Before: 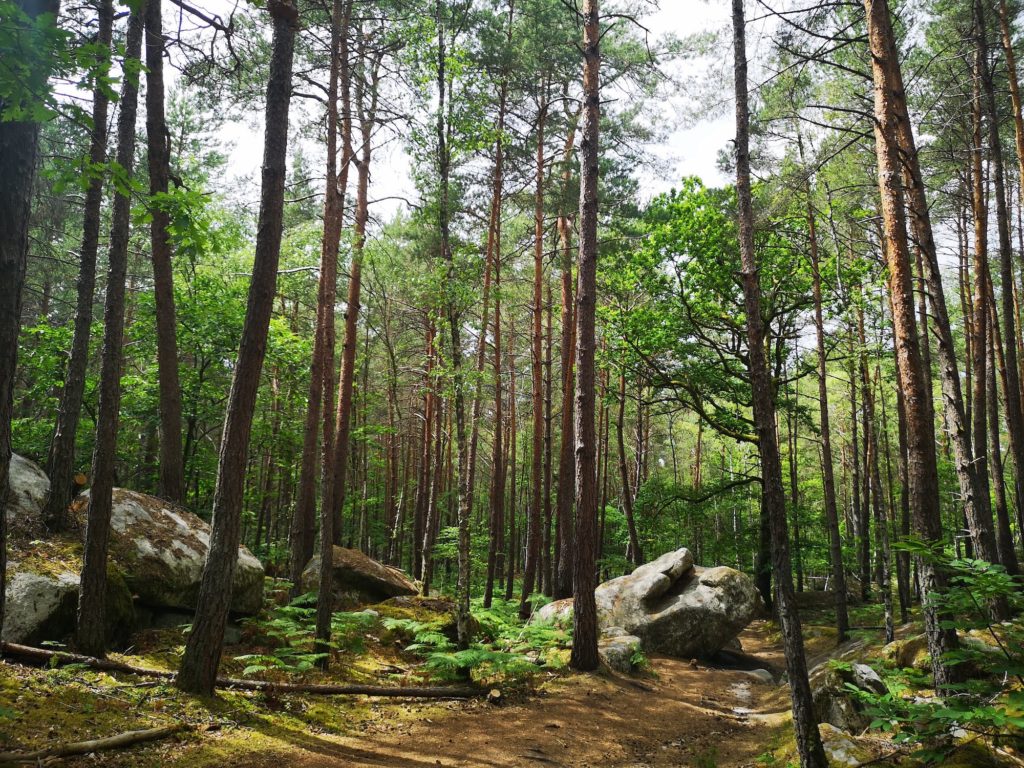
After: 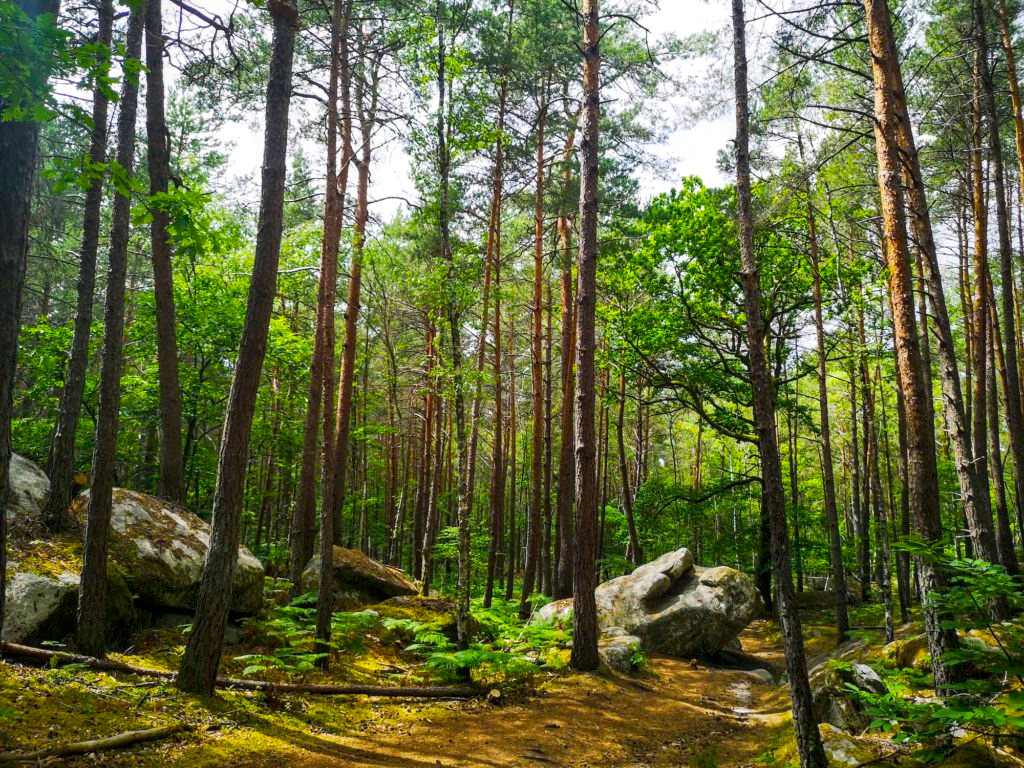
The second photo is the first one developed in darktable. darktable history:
local contrast: on, module defaults
color balance rgb: shadows lift › chroma 1.032%, shadows lift › hue 216.86°, linear chroma grading › global chroma 9.703%, perceptual saturation grading › global saturation 25.392%, global vibrance 20%
